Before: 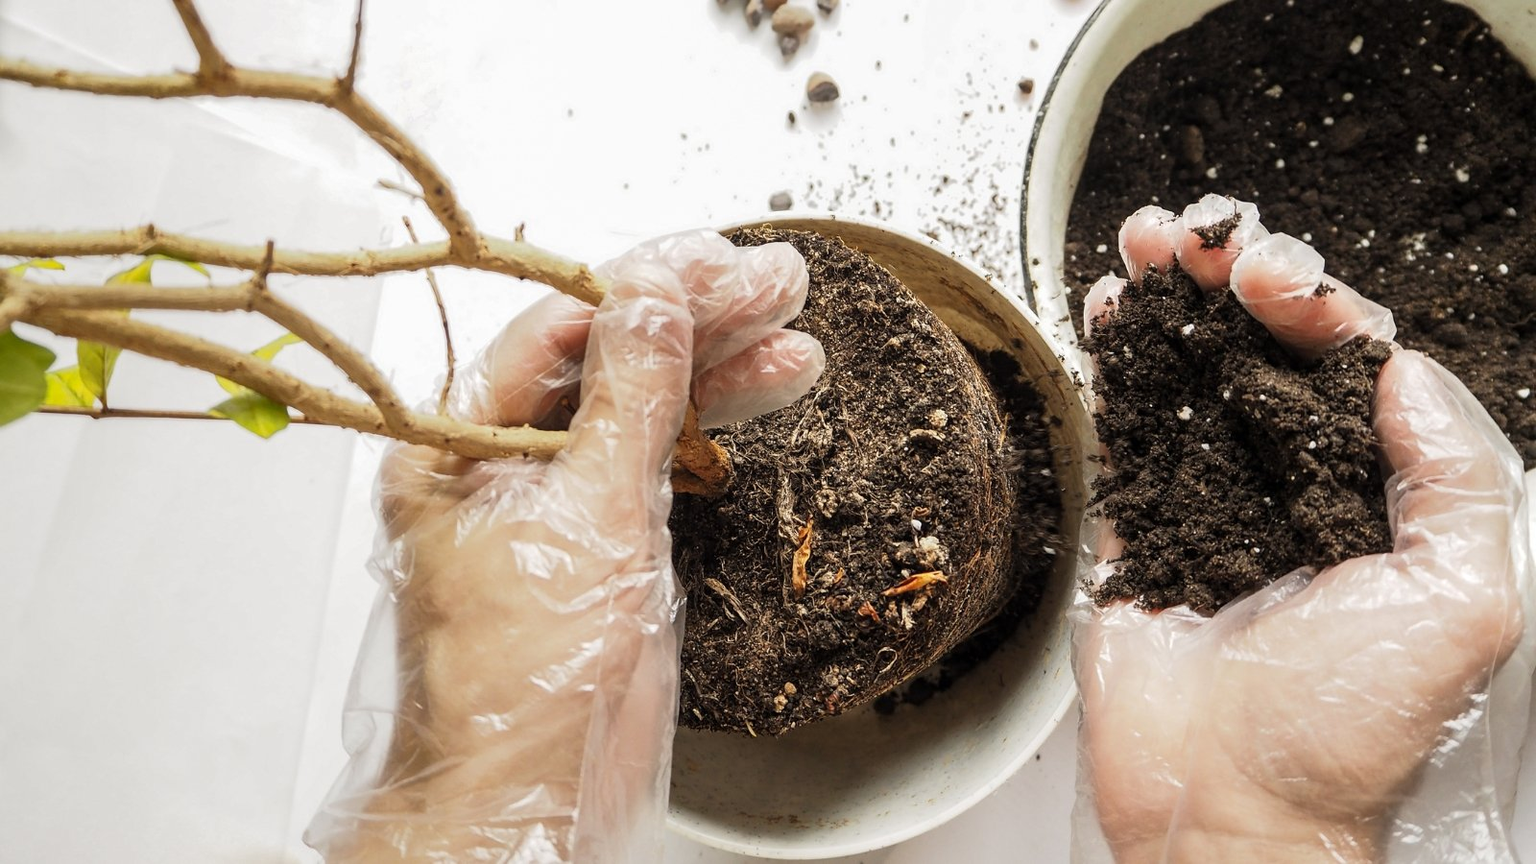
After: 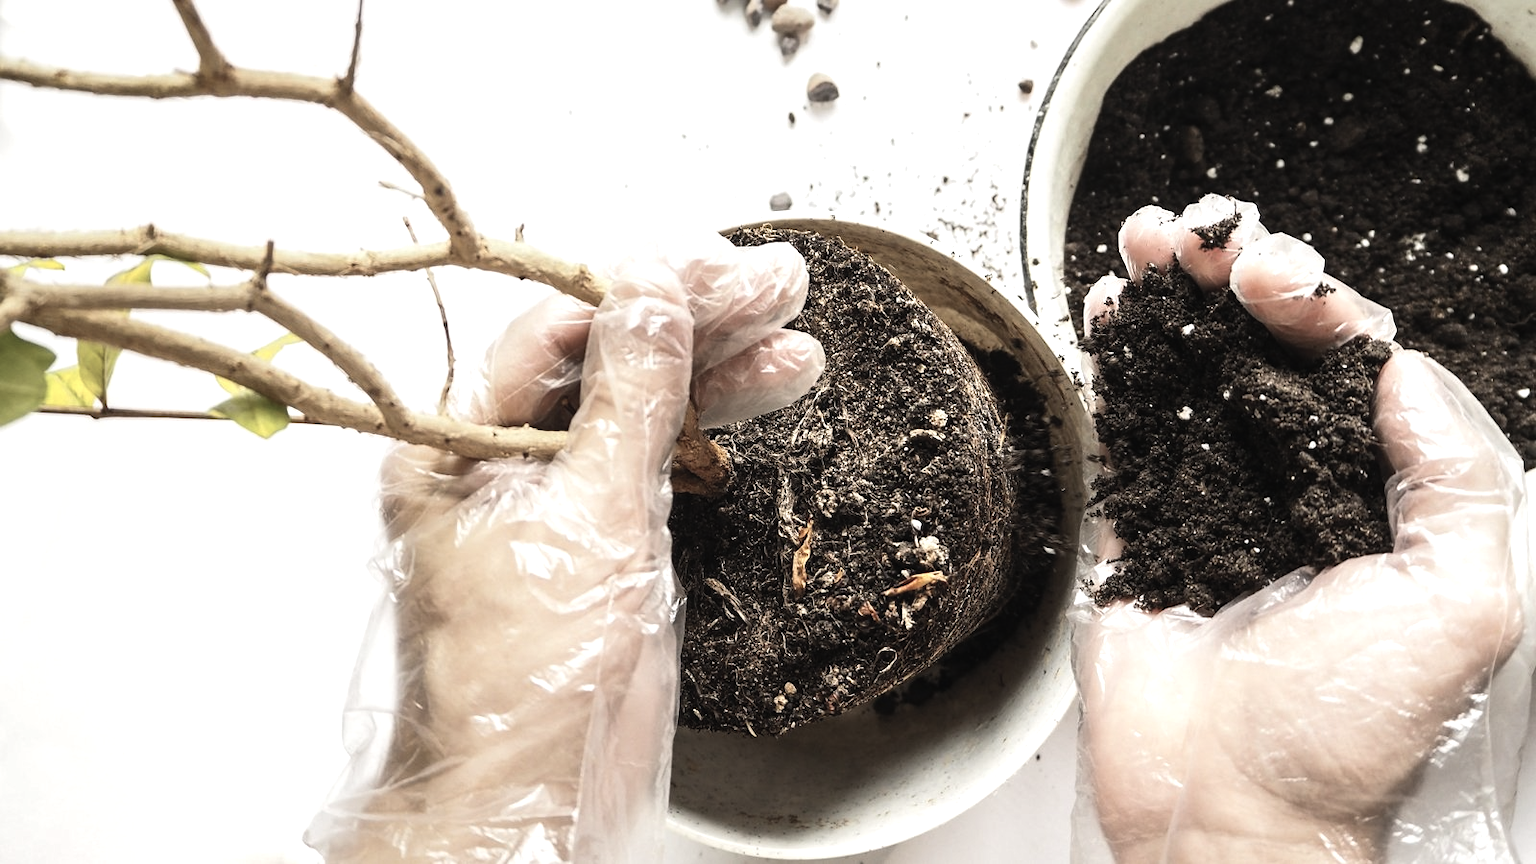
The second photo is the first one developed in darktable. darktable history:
contrast brightness saturation: contrast -0.05, saturation -0.41
tone equalizer: -8 EV -0.75 EV, -7 EV -0.7 EV, -6 EV -0.6 EV, -5 EV -0.4 EV, -3 EV 0.4 EV, -2 EV 0.6 EV, -1 EV 0.7 EV, +0 EV 0.75 EV, edges refinement/feathering 500, mask exposure compensation -1.57 EV, preserve details no
